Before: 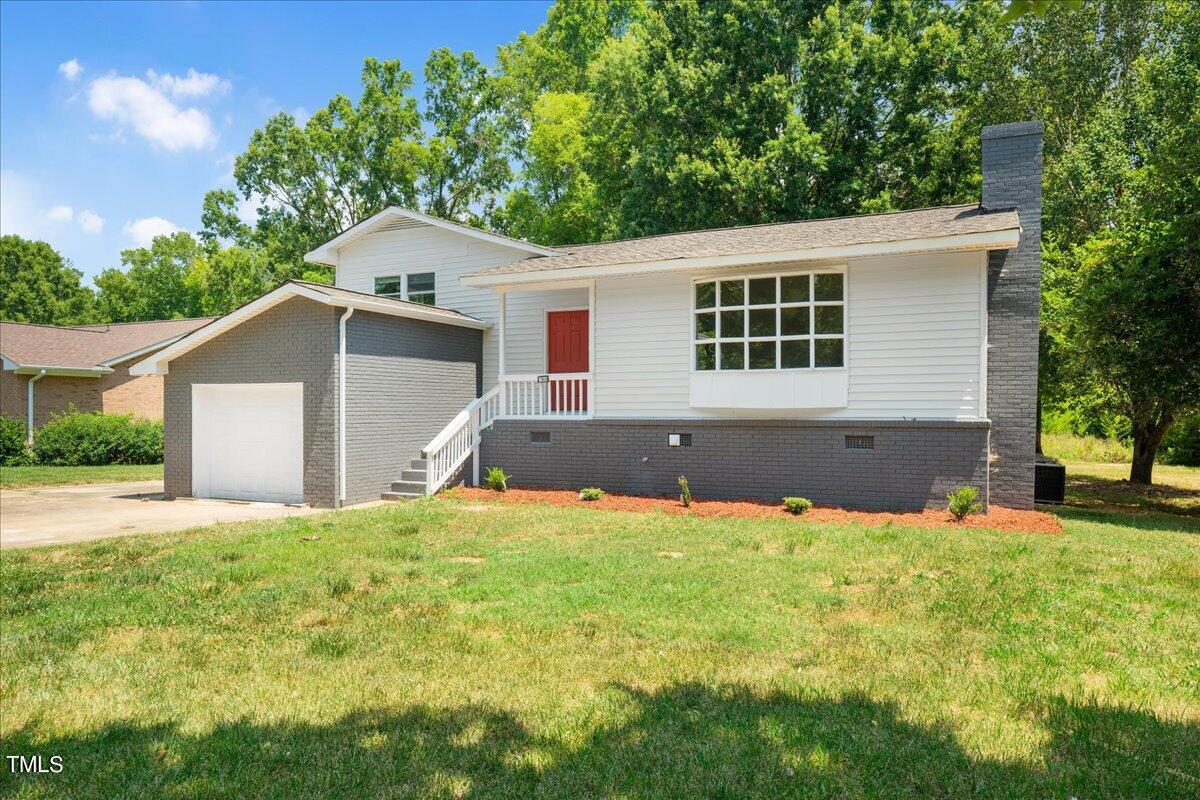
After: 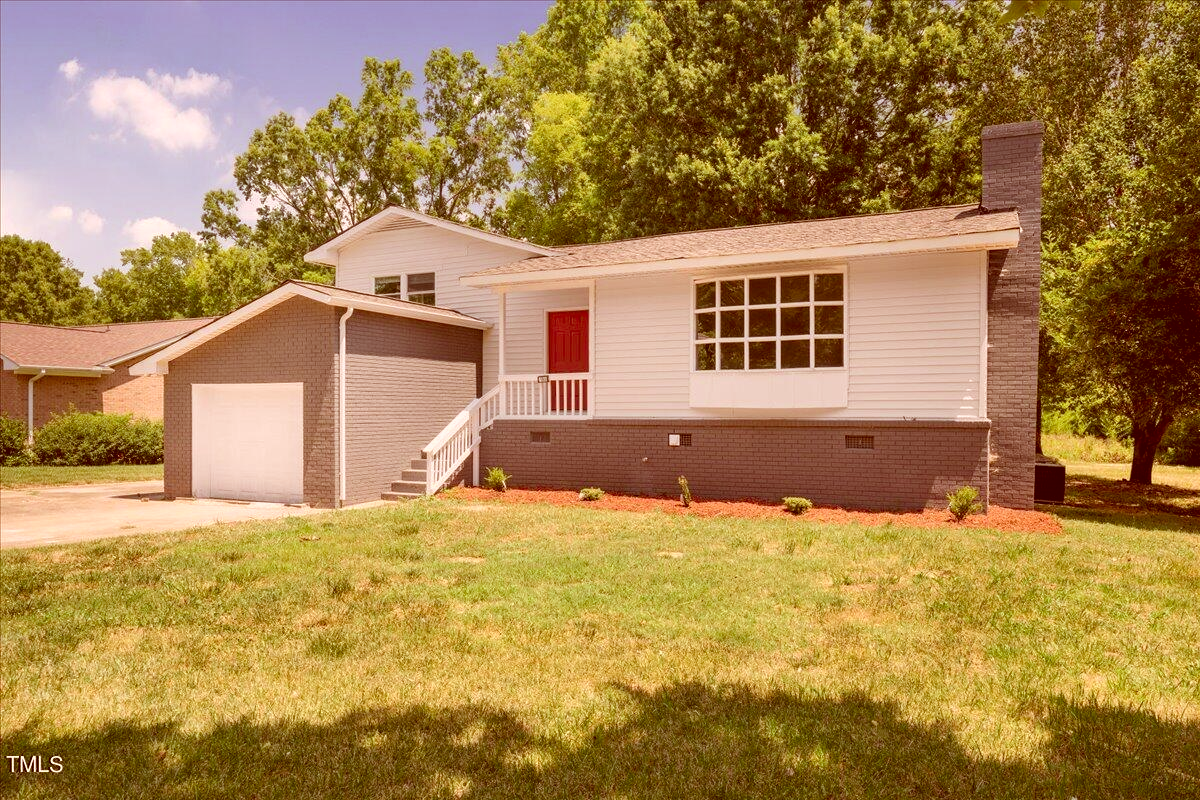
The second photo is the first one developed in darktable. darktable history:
color correction: highlights a* 9.11, highlights b* 9.07, shadows a* 39.38, shadows b* 39.83, saturation 0.815
